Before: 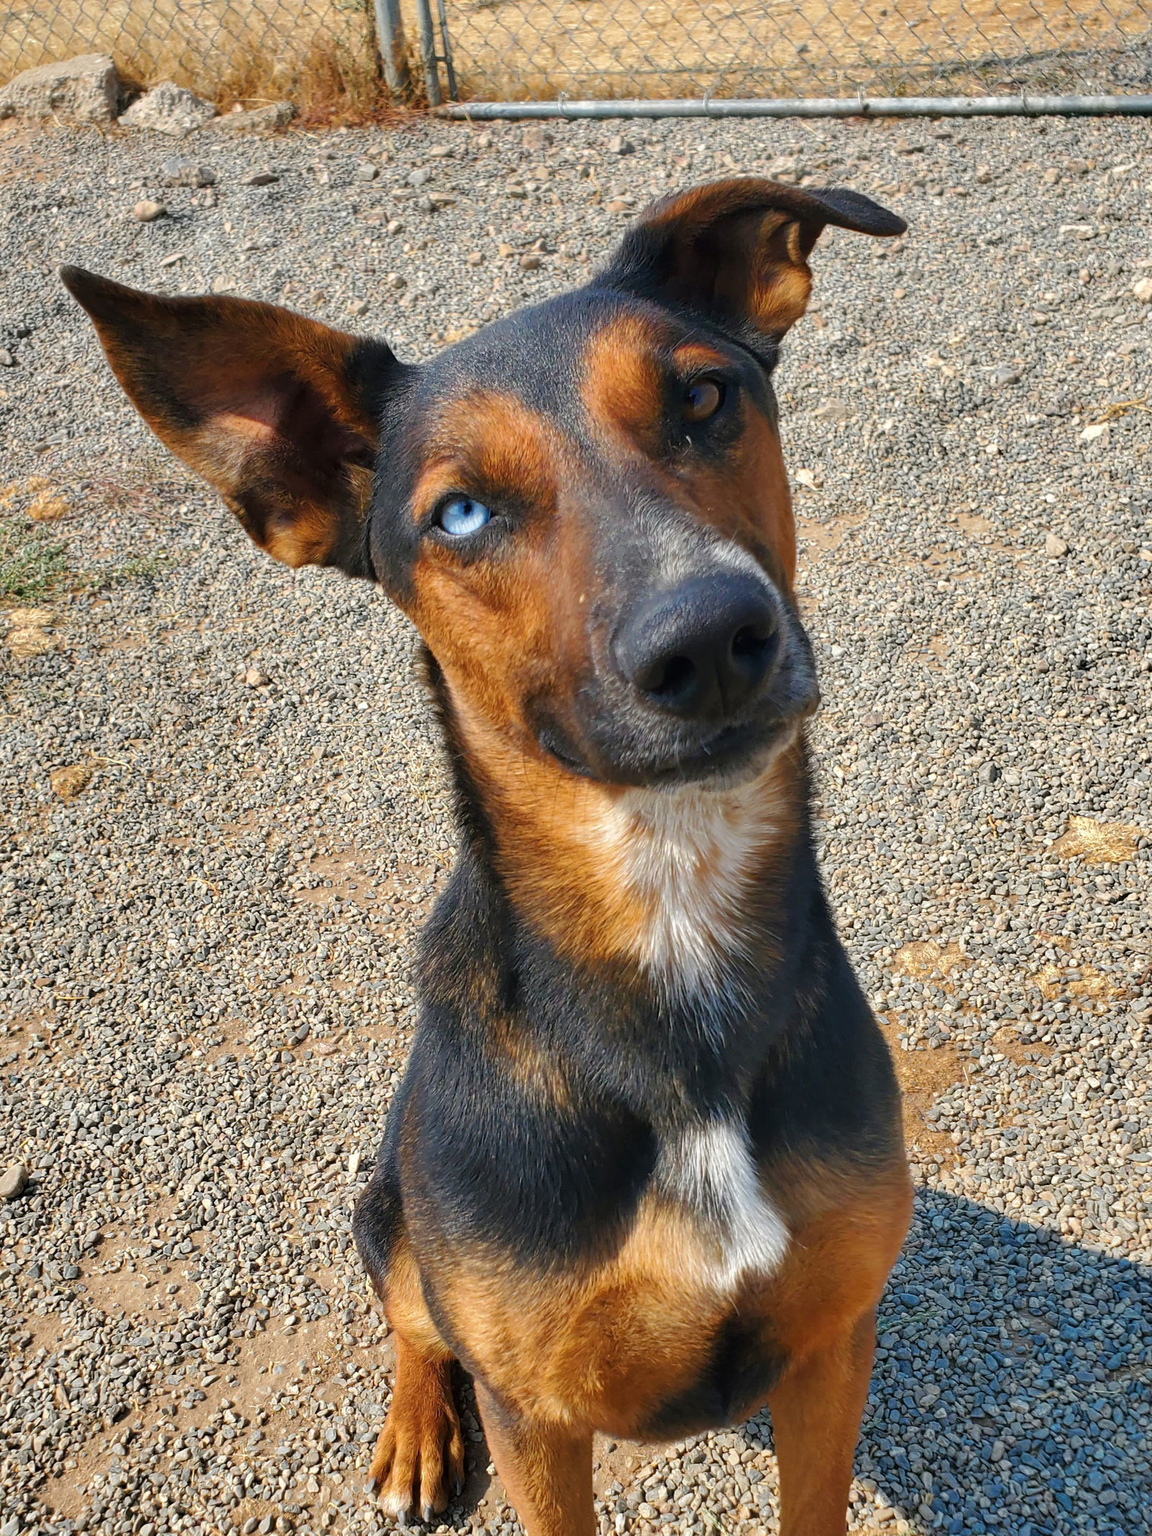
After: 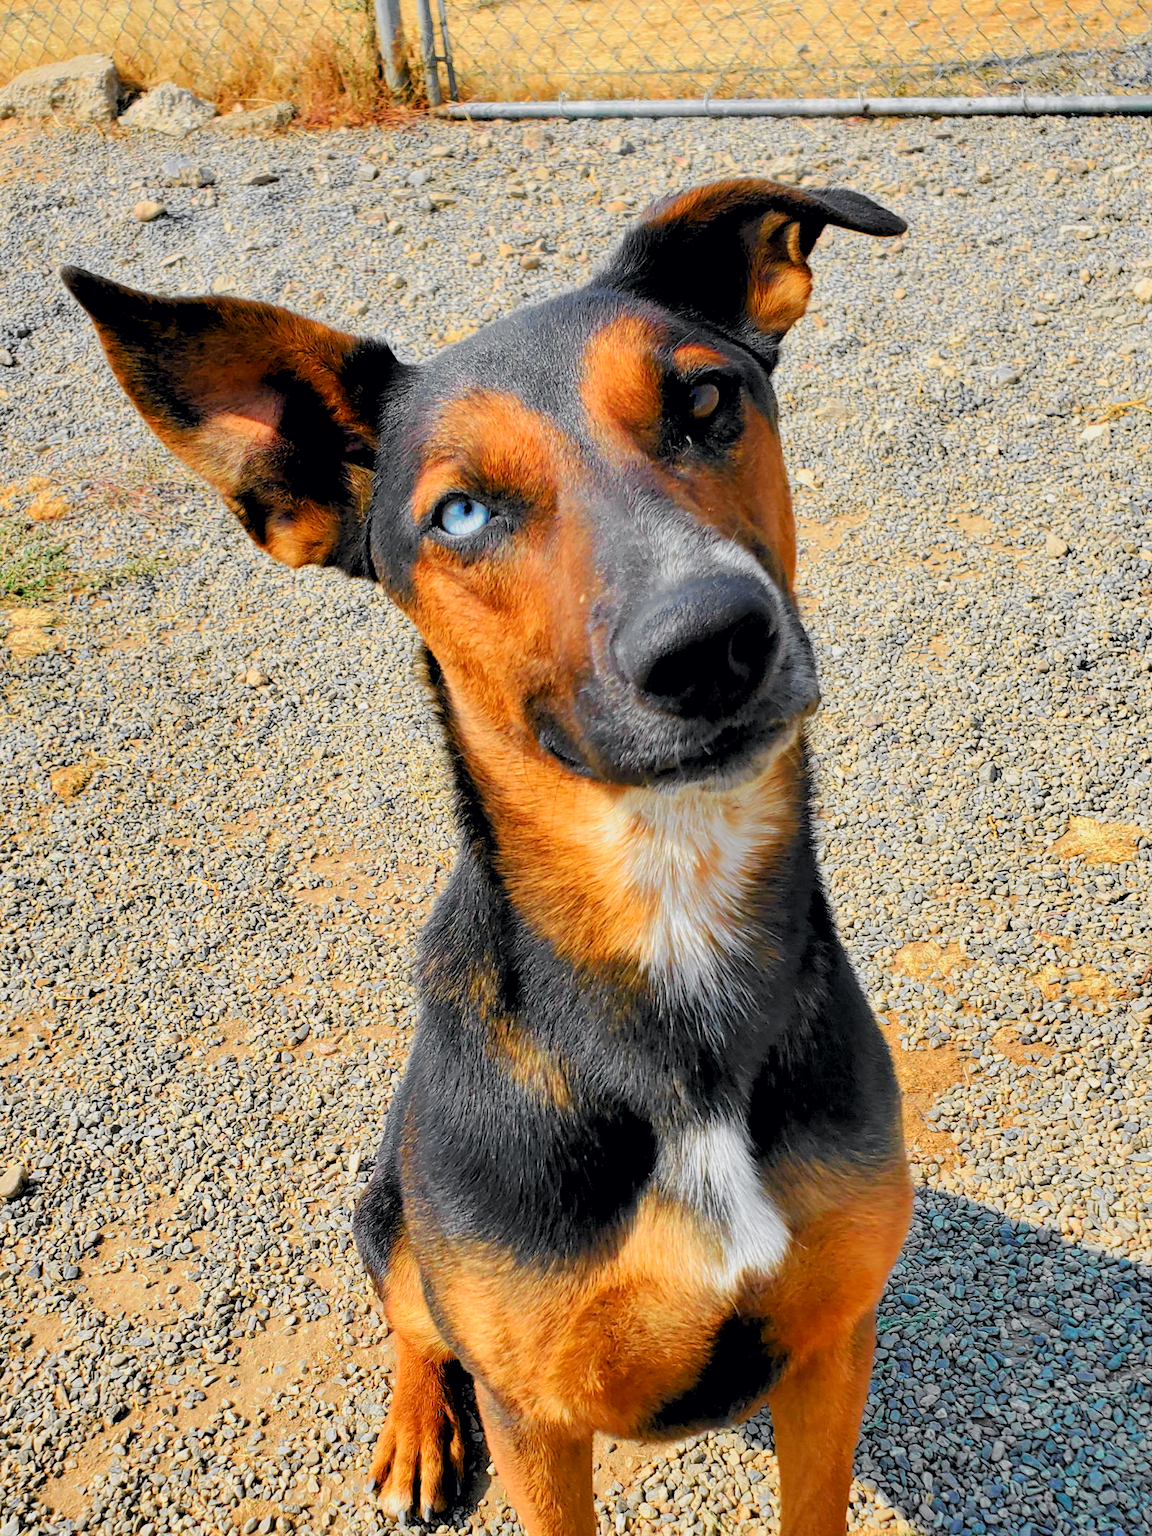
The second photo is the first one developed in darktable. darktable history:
tone curve: curves: ch0 [(0, 0) (0.071, 0.047) (0.266, 0.26) (0.491, 0.552) (0.753, 0.818) (1, 0.983)]; ch1 [(0, 0) (0.346, 0.307) (0.408, 0.369) (0.463, 0.443) (0.482, 0.493) (0.502, 0.5) (0.517, 0.518) (0.55, 0.573) (0.597, 0.641) (0.651, 0.709) (1, 1)]; ch2 [(0, 0) (0.346, 0.34) (0.434, 0.46) (0.485, 0.494) (0.5, 0.494) (0.517, 0.506) (0.535, 0.545) (0.583, 0.634) (0.625, 0.686) (1, 1)], color space Lab, independent channels, preserve colors none
exposure: exposure -0.064 EV, compensate highlight preservation false
white balance: emerald 1
rgb levels: preserve colors sum RGB, levels [[0.038, 0.433, 0.934], [0, 0.5, 1], [0, 0.5, 1]]
